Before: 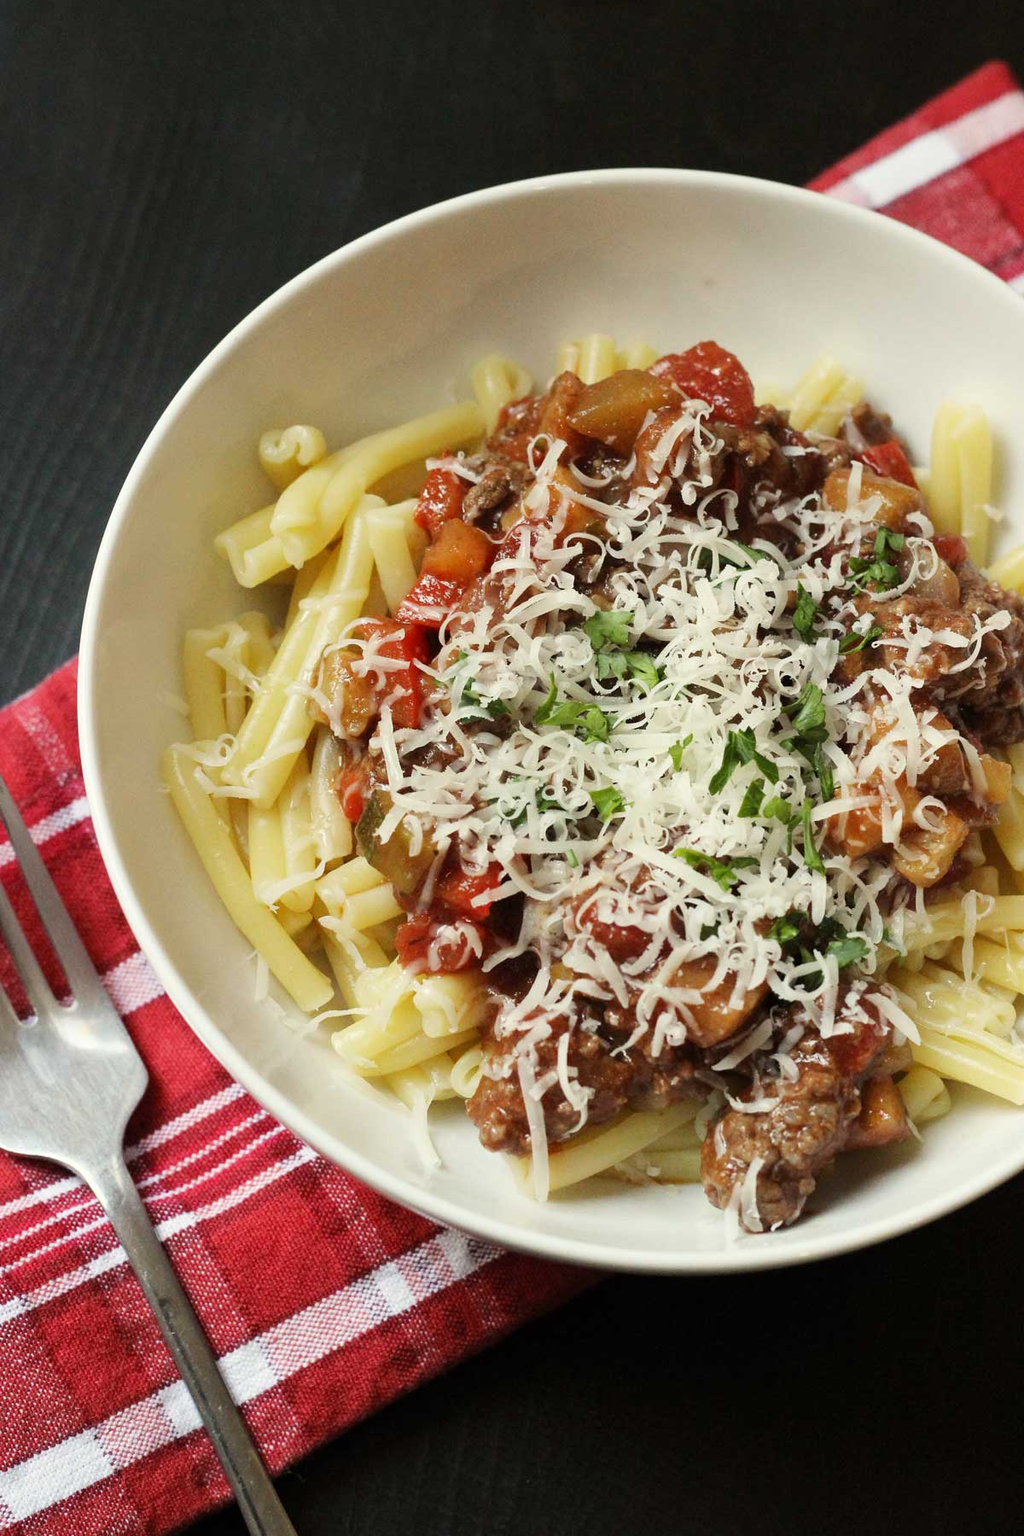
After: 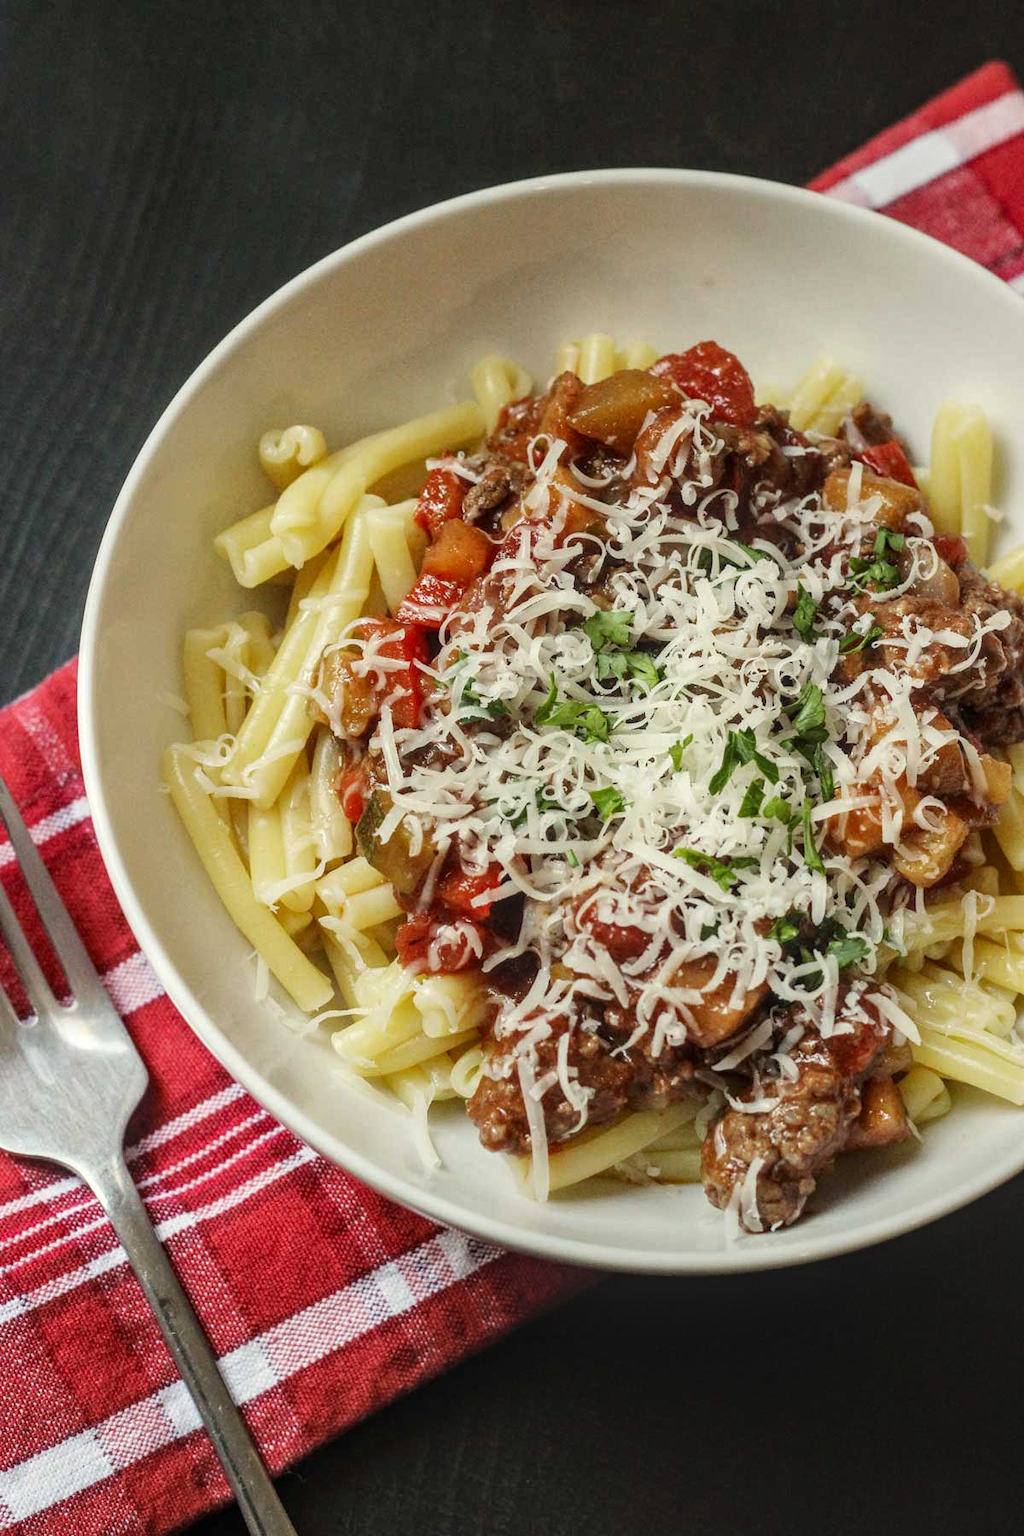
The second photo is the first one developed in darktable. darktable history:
local contrast: highlights 1%, shadows 0%, detail 133%
